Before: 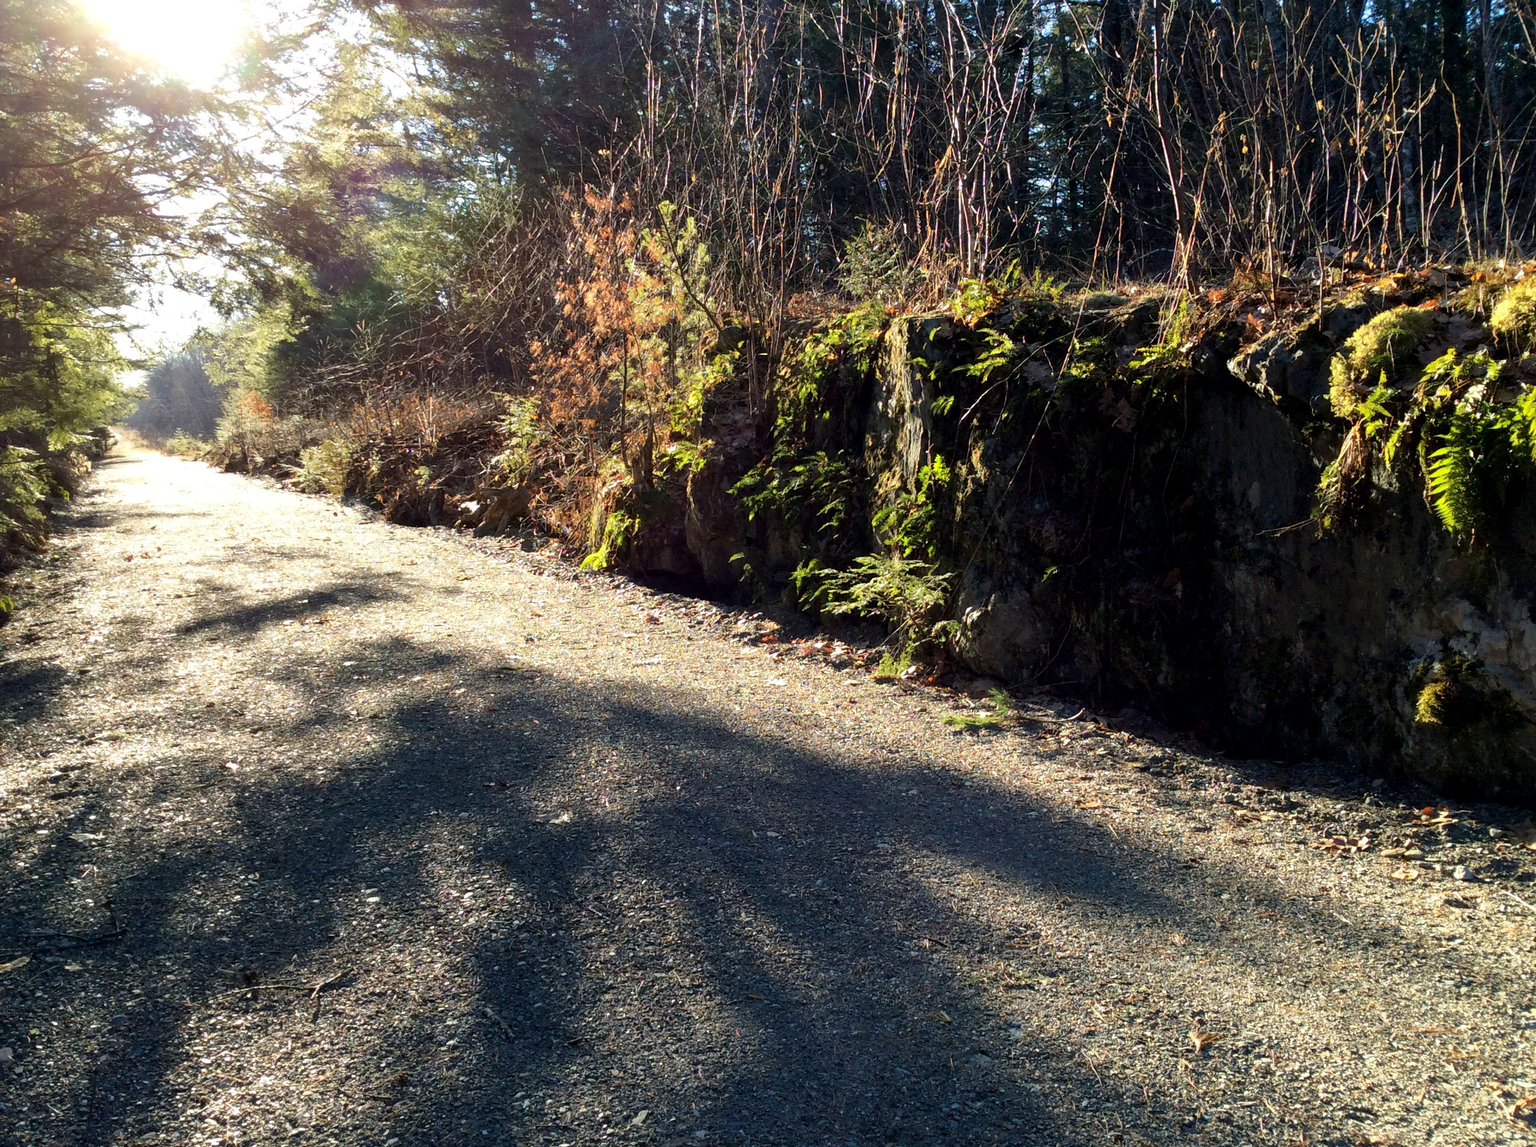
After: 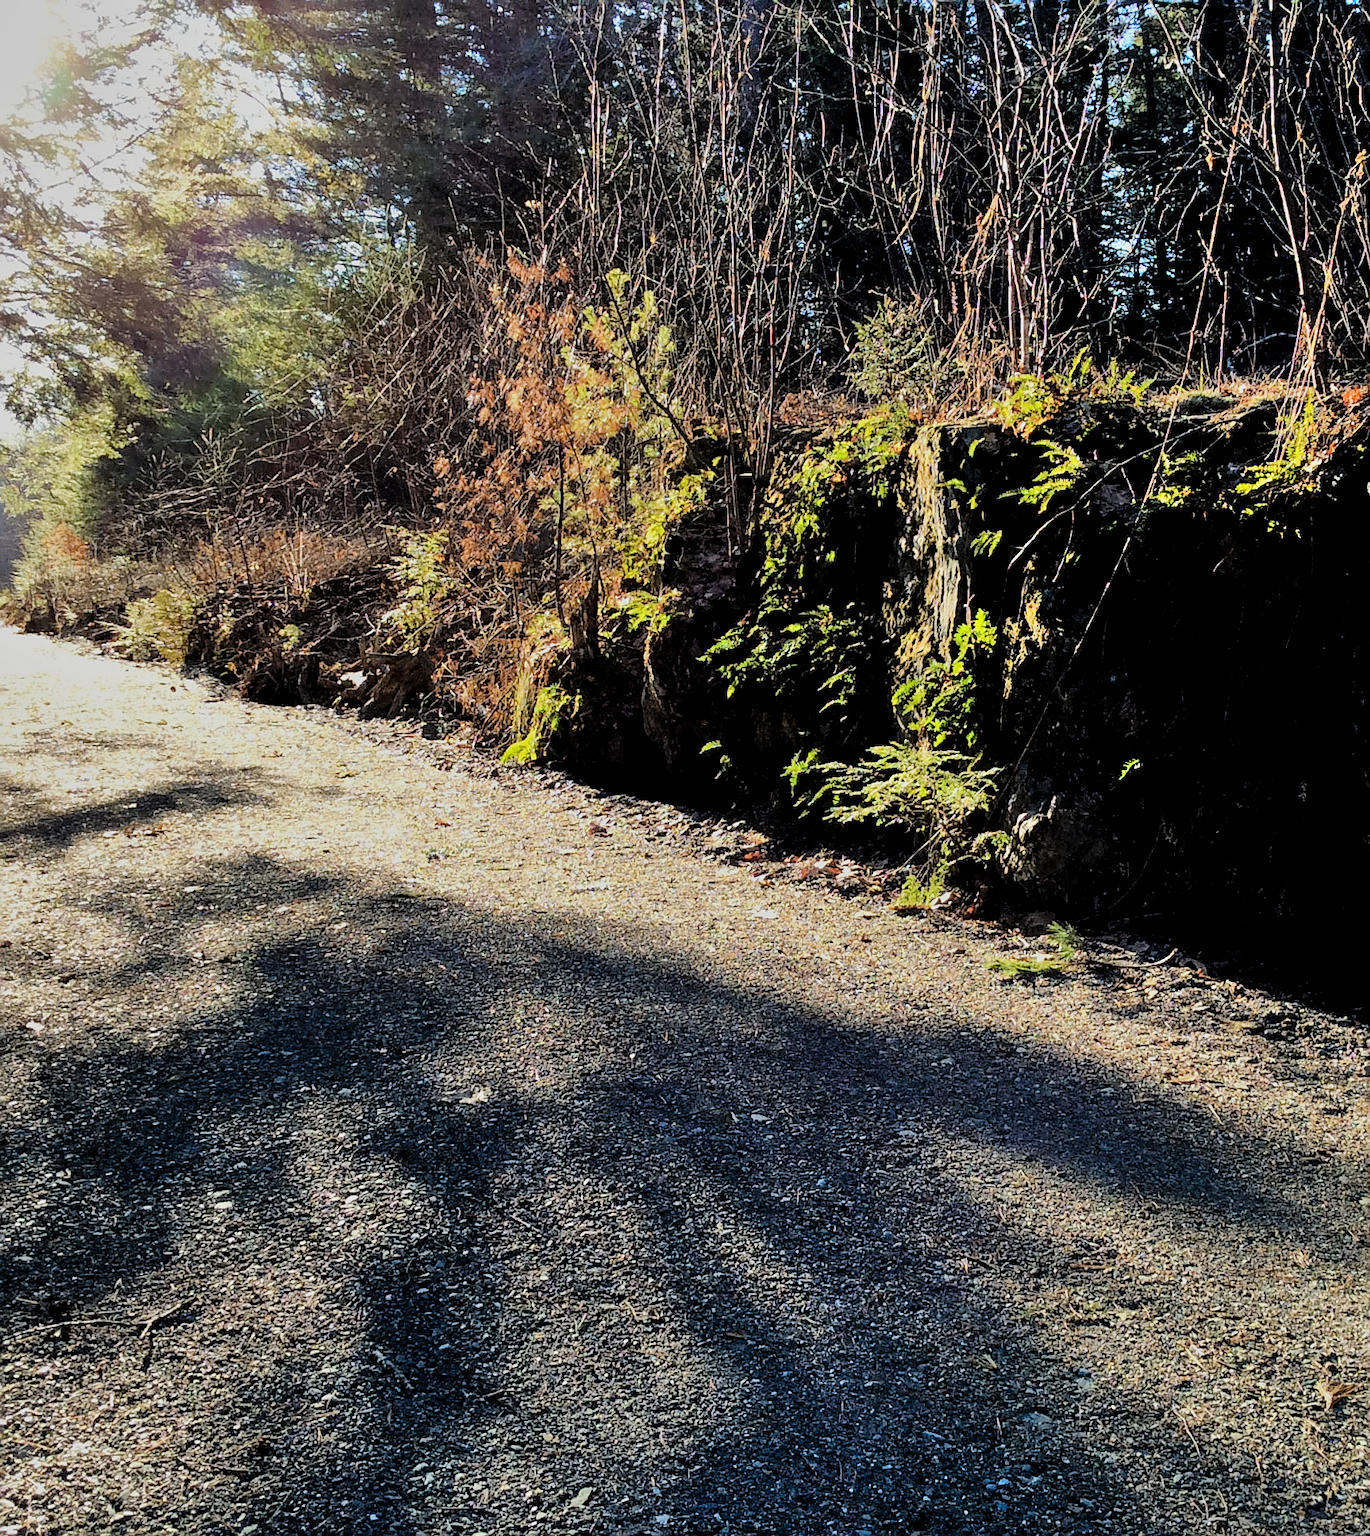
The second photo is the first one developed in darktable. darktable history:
crop and rotate: left 13.443%, right 19.9%
color balance rgb: global offset › hue 171.71°, perceptual saturation grading › global saturation 10.036%
sharpen: on, module defaults
color zones: curves: ch0 [(0.068, 0.464) (0.25, 0.5) (0.48, 0.508) (0.75, 0.536) (0.886, 0.476) (0.967, 0.456)]; ch1 [(0.066, 0.456) (0.25, 0.5) (0.616, 0.508) (0.746, 0.56) (0.934, 0.444)], mix 101.59%
filmic rgb: black relative exposure -4.75 EV, white relative exposure 4 EV, hardness 2.83
shadows and highlights: soften with gaussian
